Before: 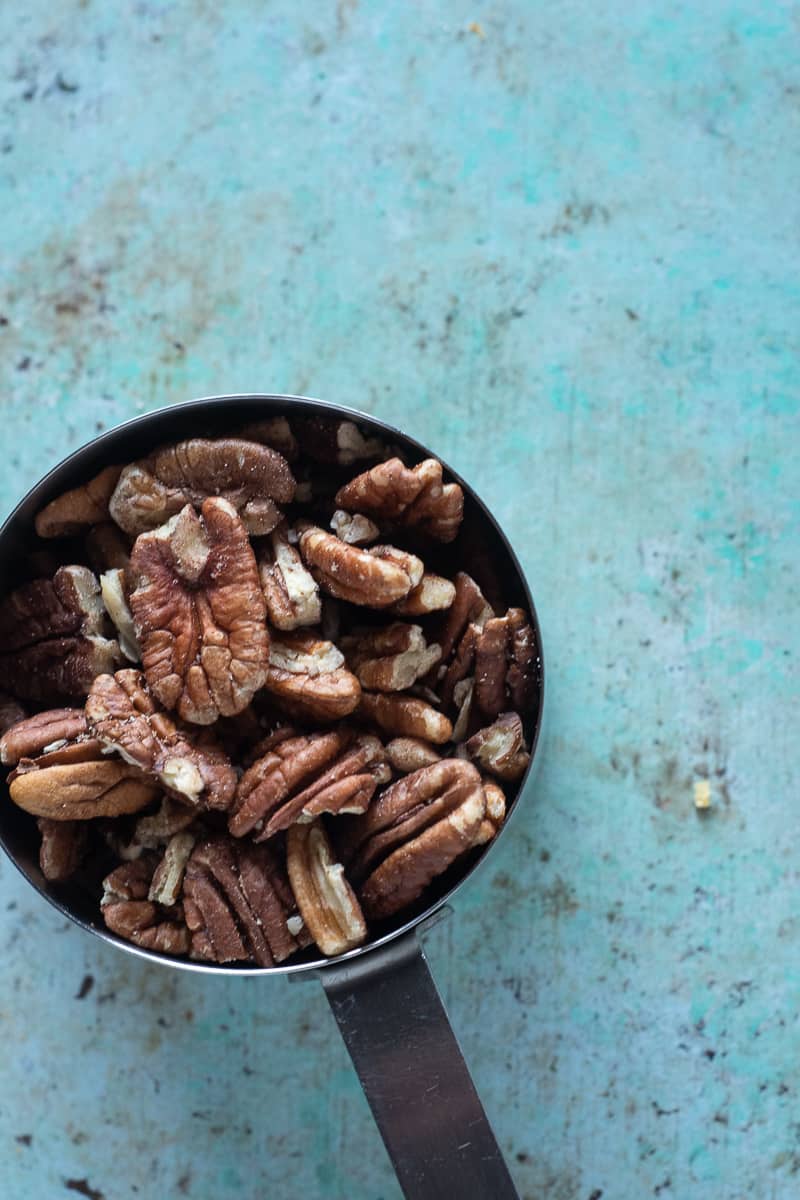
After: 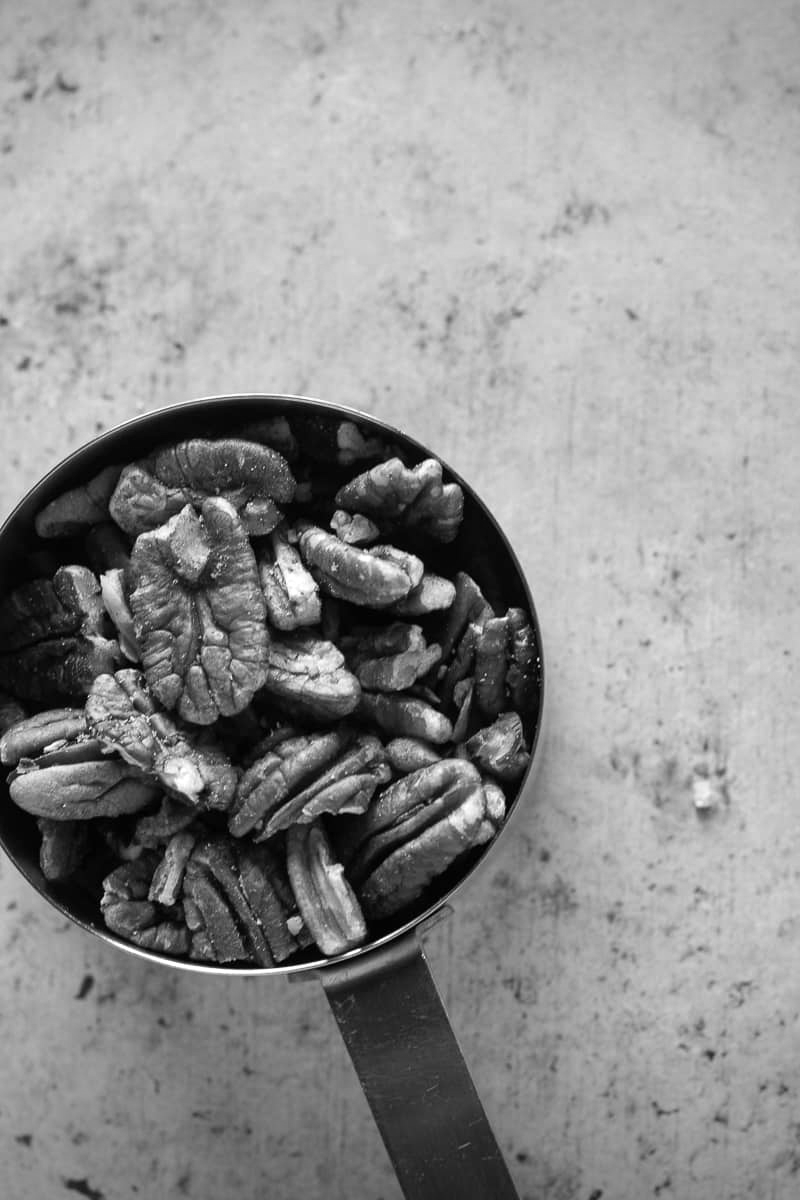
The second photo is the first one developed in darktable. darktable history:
monochrome: a 1.94, b -0.638
vignetting: fall-off start 97.23%, saturation -0.024, center (-0.033, -0.042), width/height ratio 1.179, unbound false
levels: levels [0, 0.48, 0.961]
